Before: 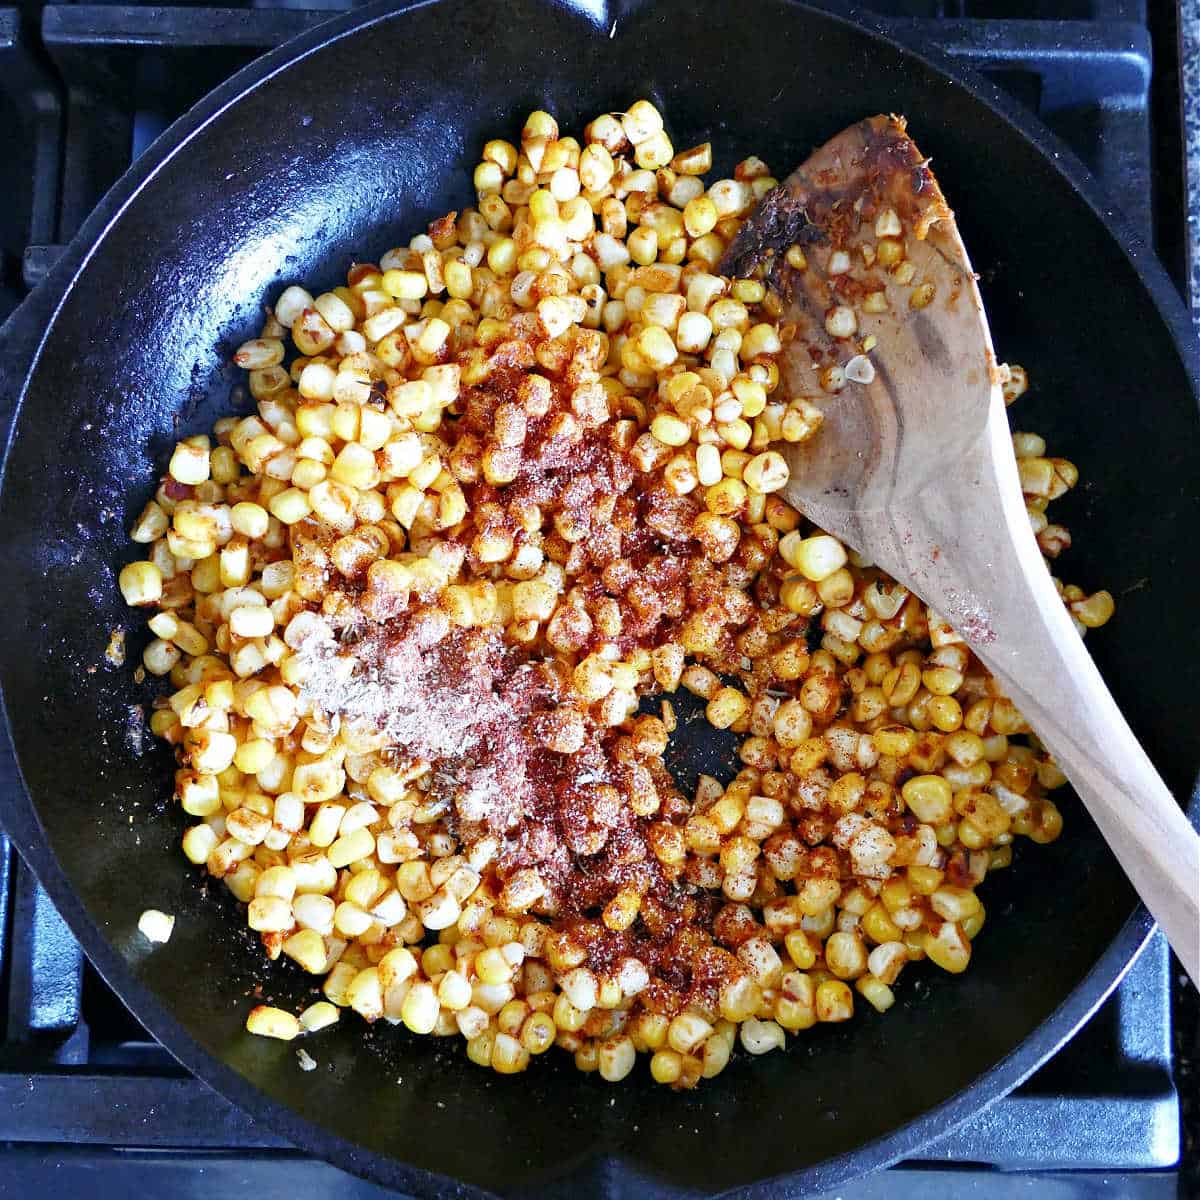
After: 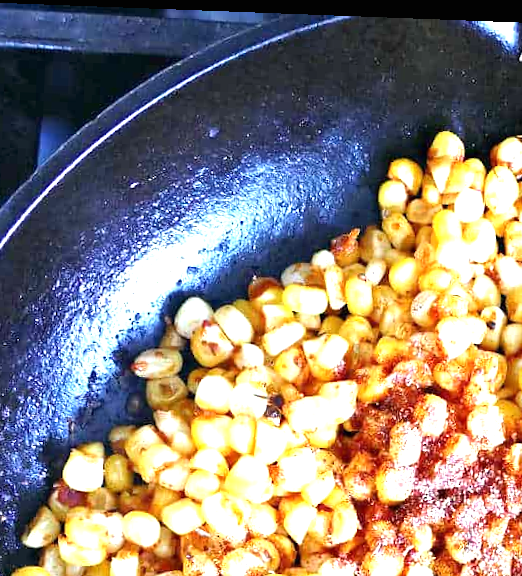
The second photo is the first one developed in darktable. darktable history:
crop and rotate: left 10.817%, top 0.062%, right 47.194%, bottom 53.626%
exposure: black level correction 0, exposure 1 EV, compensate exposure bias true, compensate highlight preservation false
rotate and perspective: rotation 2.17°, automatic cropping off
